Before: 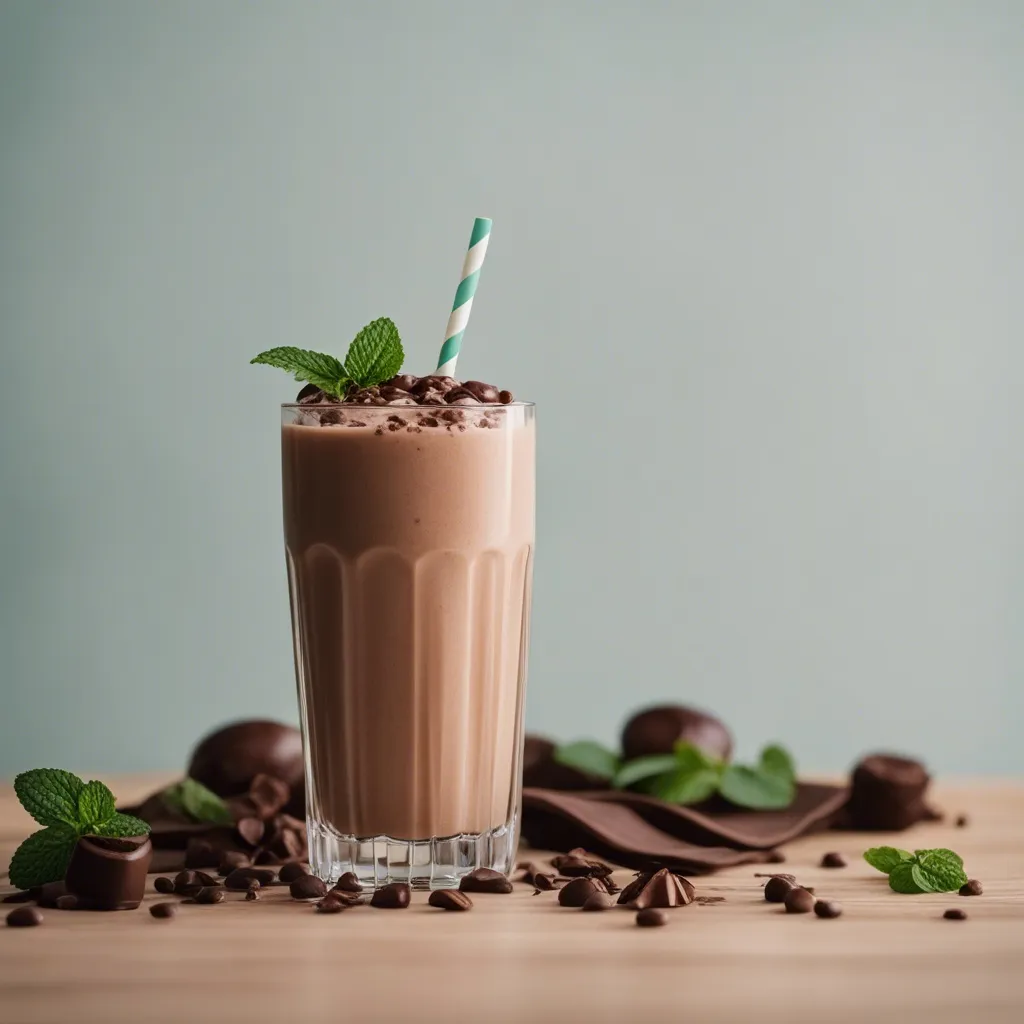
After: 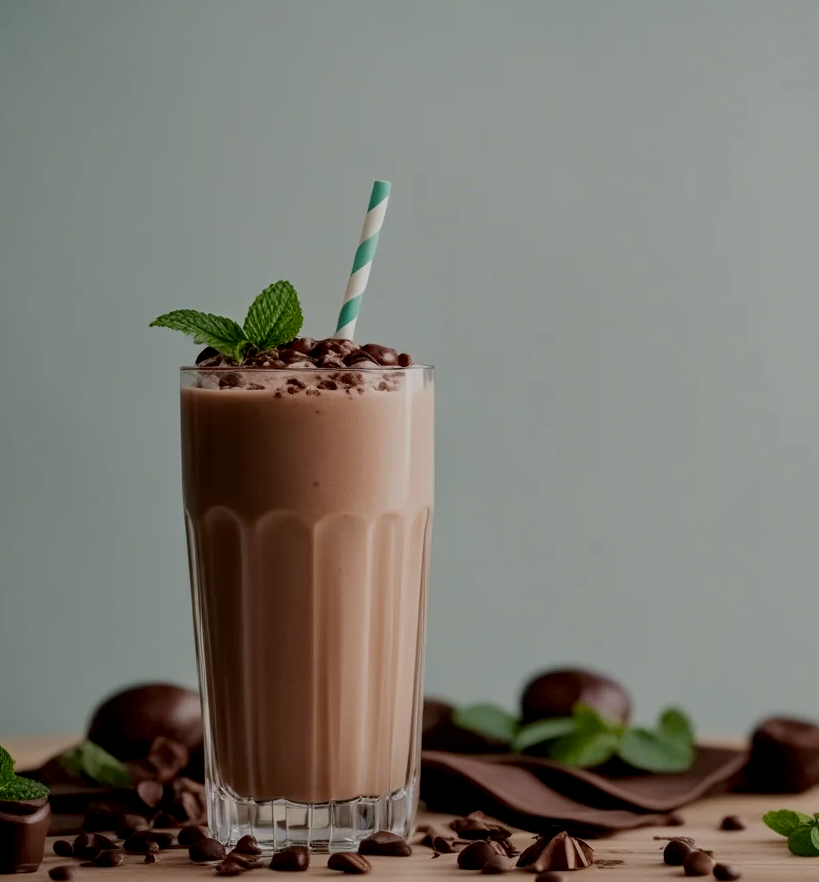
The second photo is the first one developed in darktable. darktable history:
crop: left 9.928%, top 3.62%, right 9.222%, bottom 9.392%
exposure: black level correction 0.009, exposure -0.635 EV, compensate exposure bias true, compensate highlight preservation false
